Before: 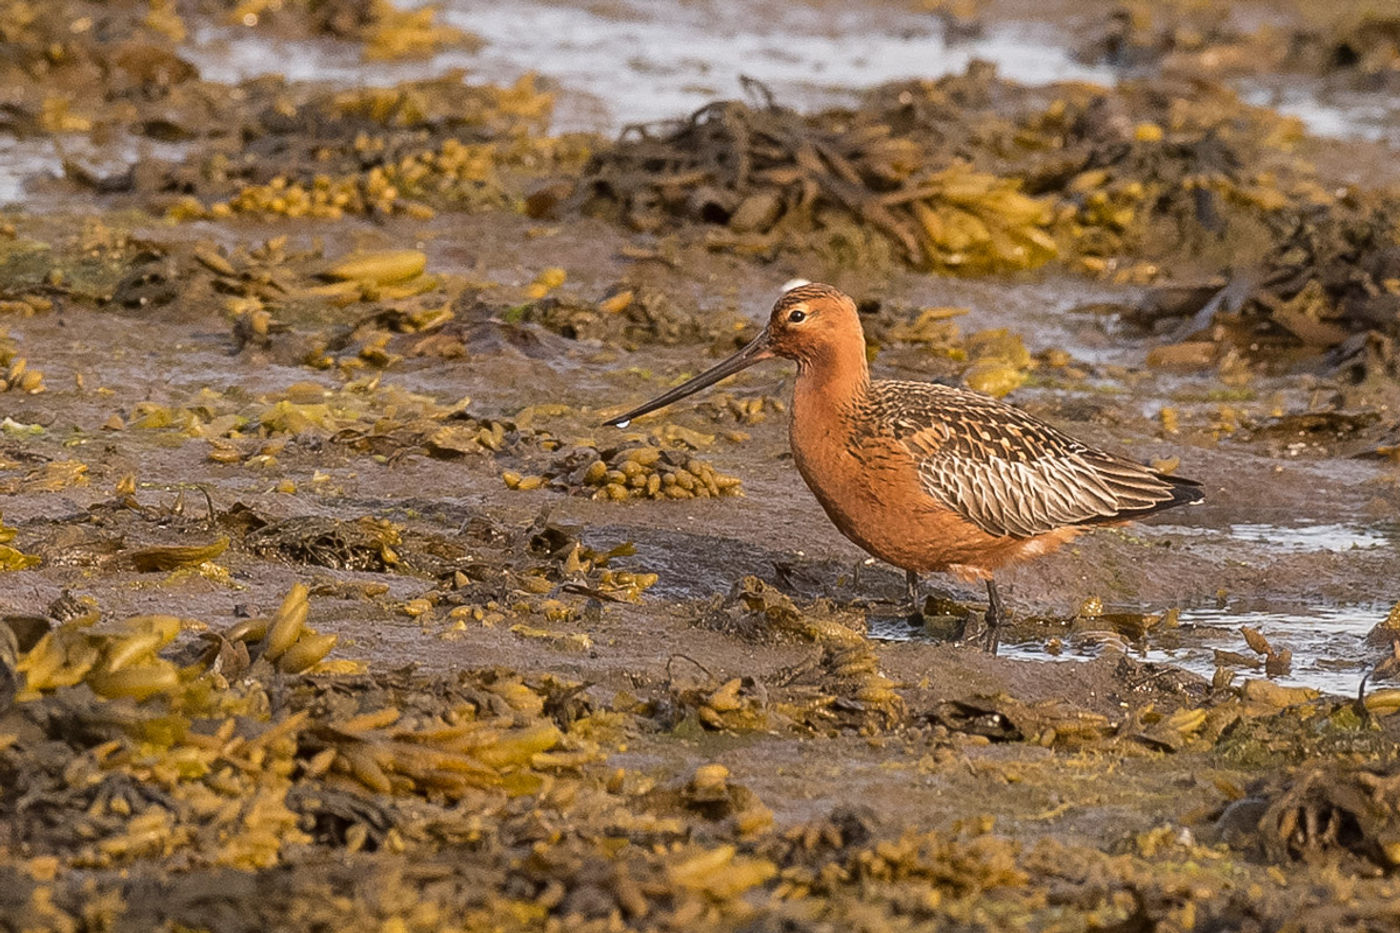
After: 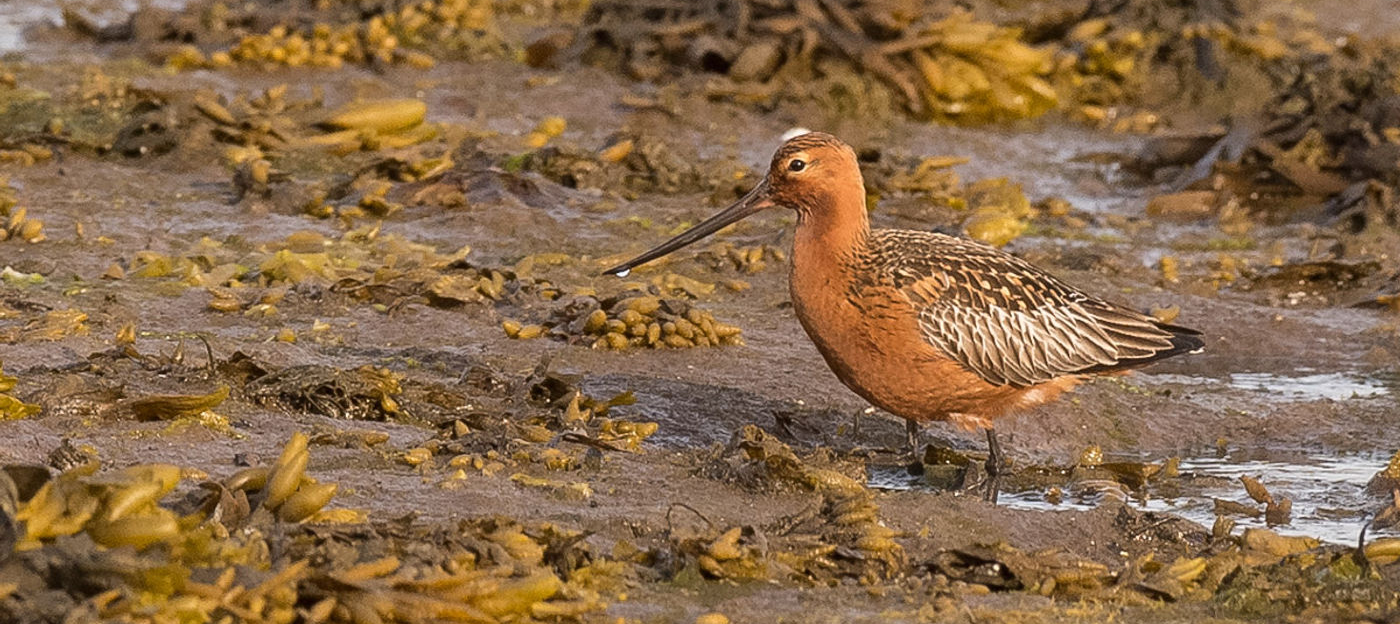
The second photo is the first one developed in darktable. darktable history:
crop: top 16.274%, bottom 16.749%
